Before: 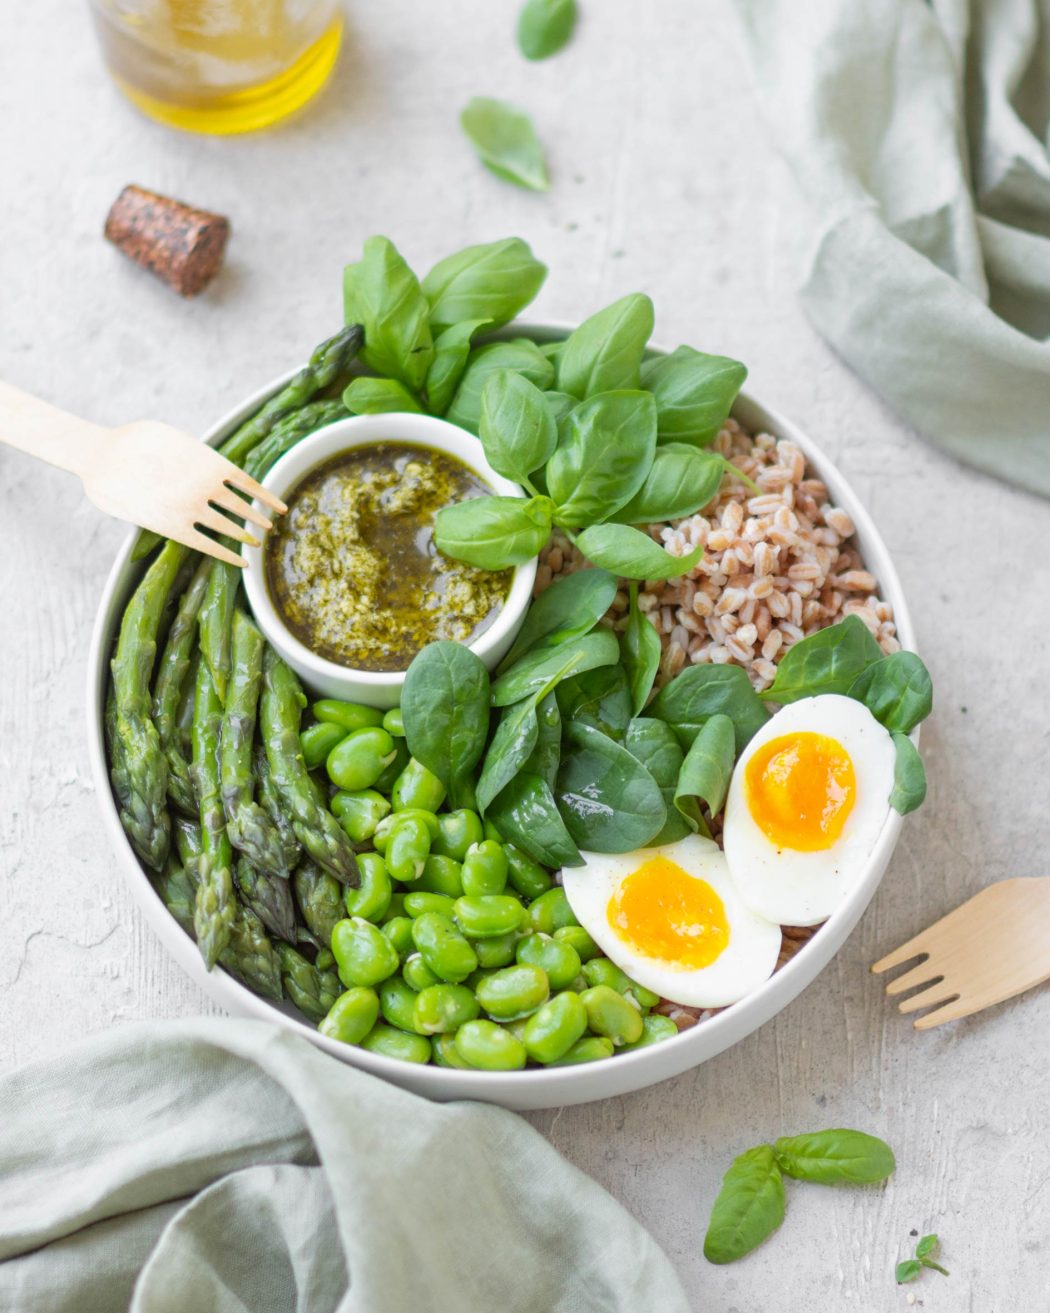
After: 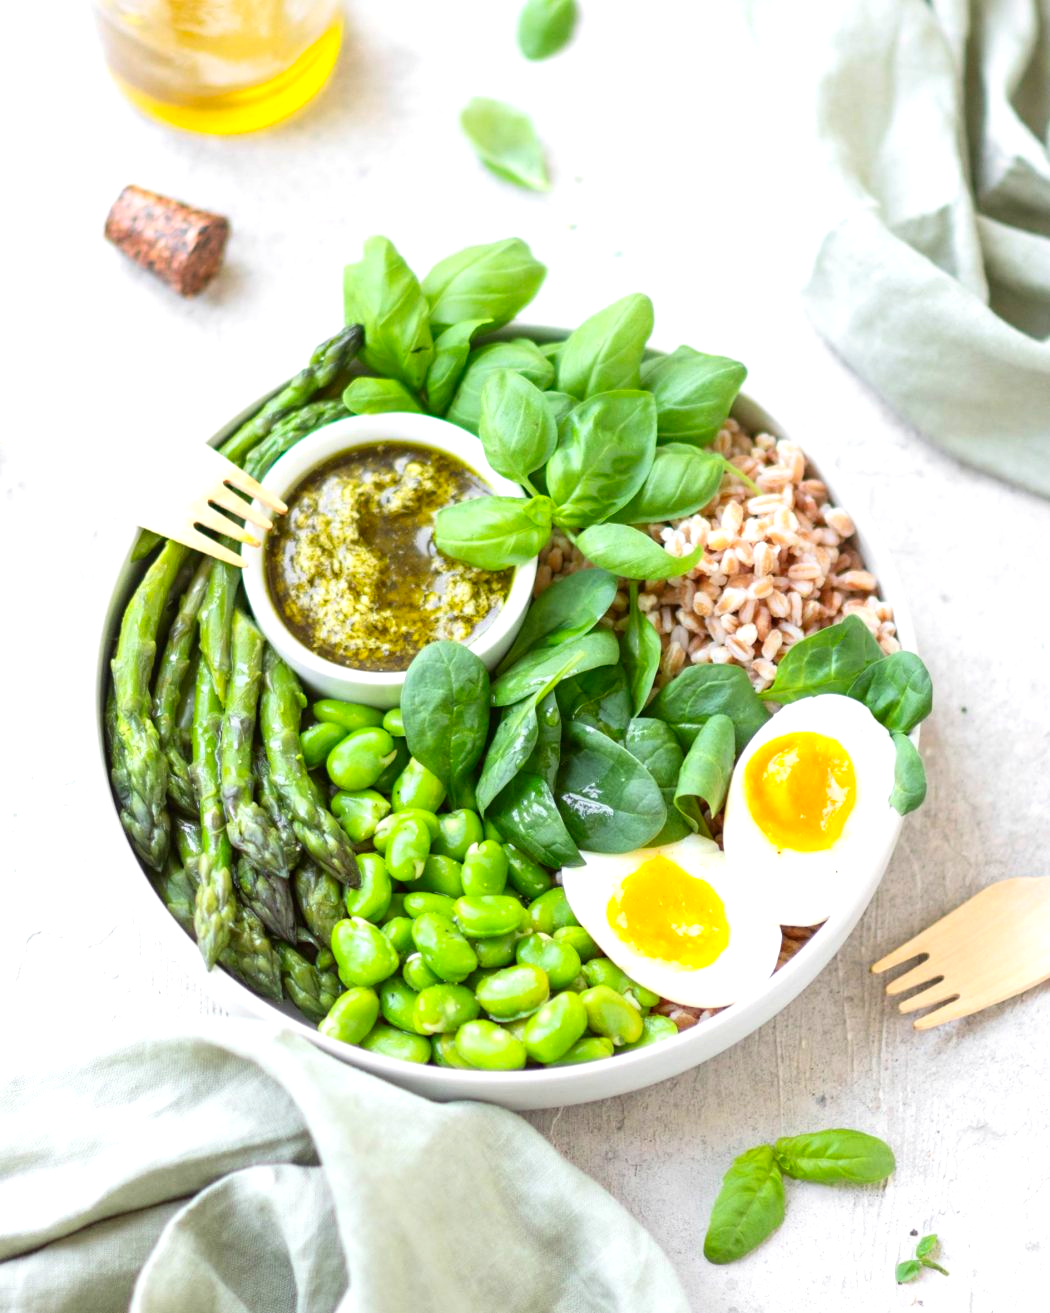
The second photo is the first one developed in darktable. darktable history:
exposure: exposure 0.643 EV, compensate highlight preservation false
contrast brightness saturation: contrast 0.133, brightness -0.047, saturation 0.163
